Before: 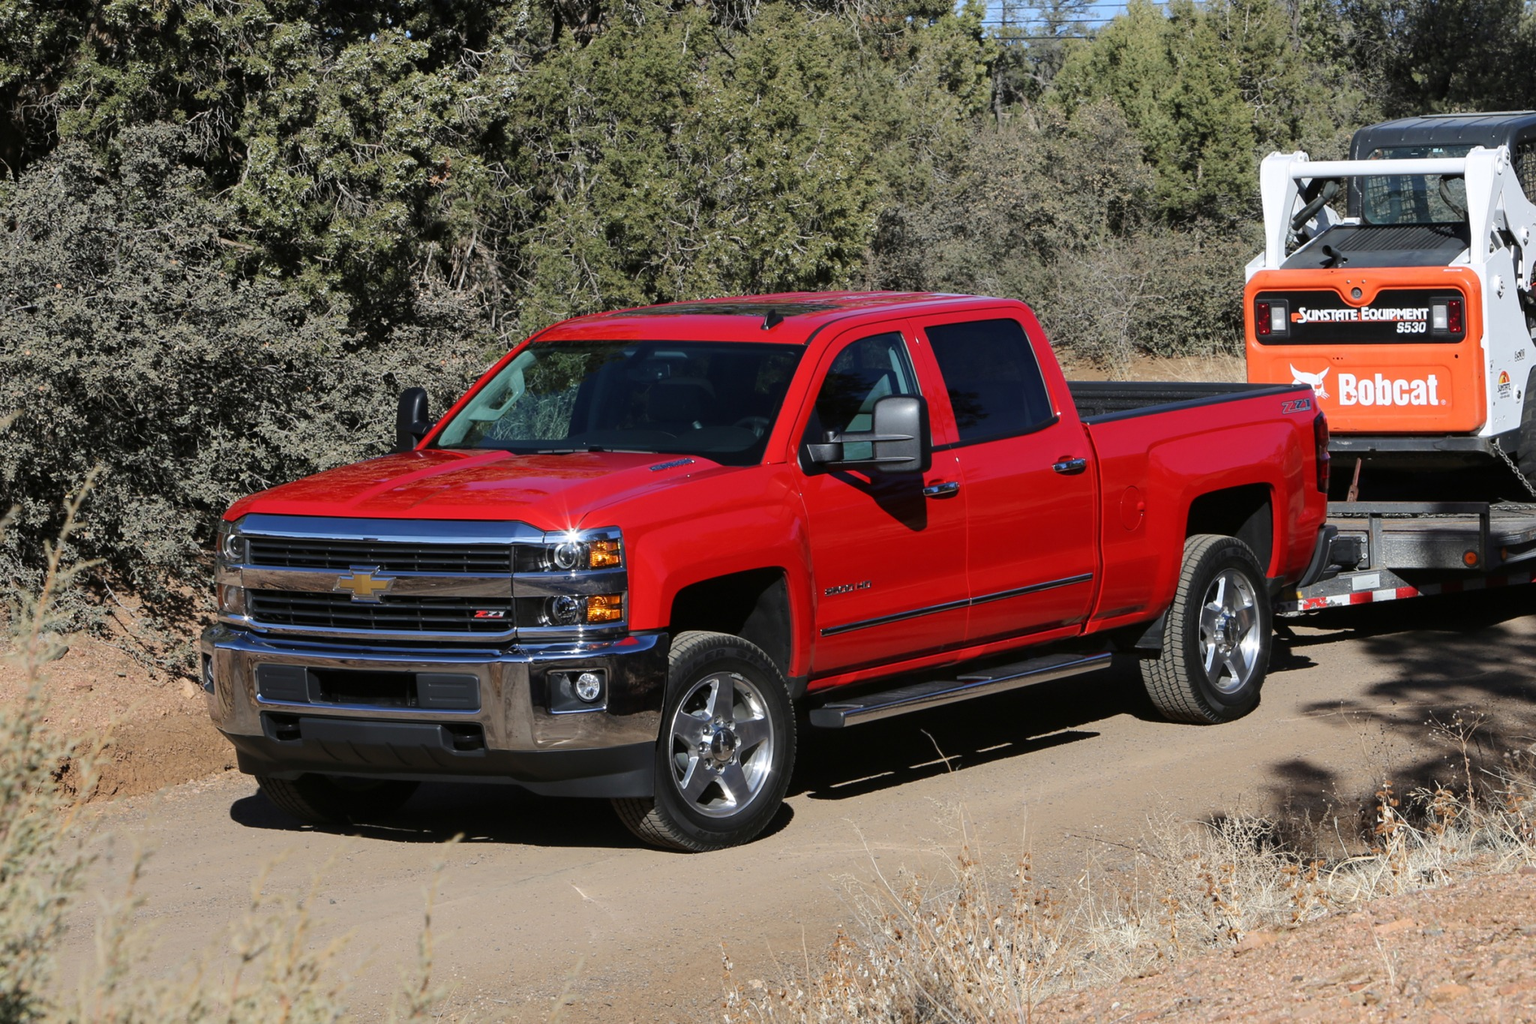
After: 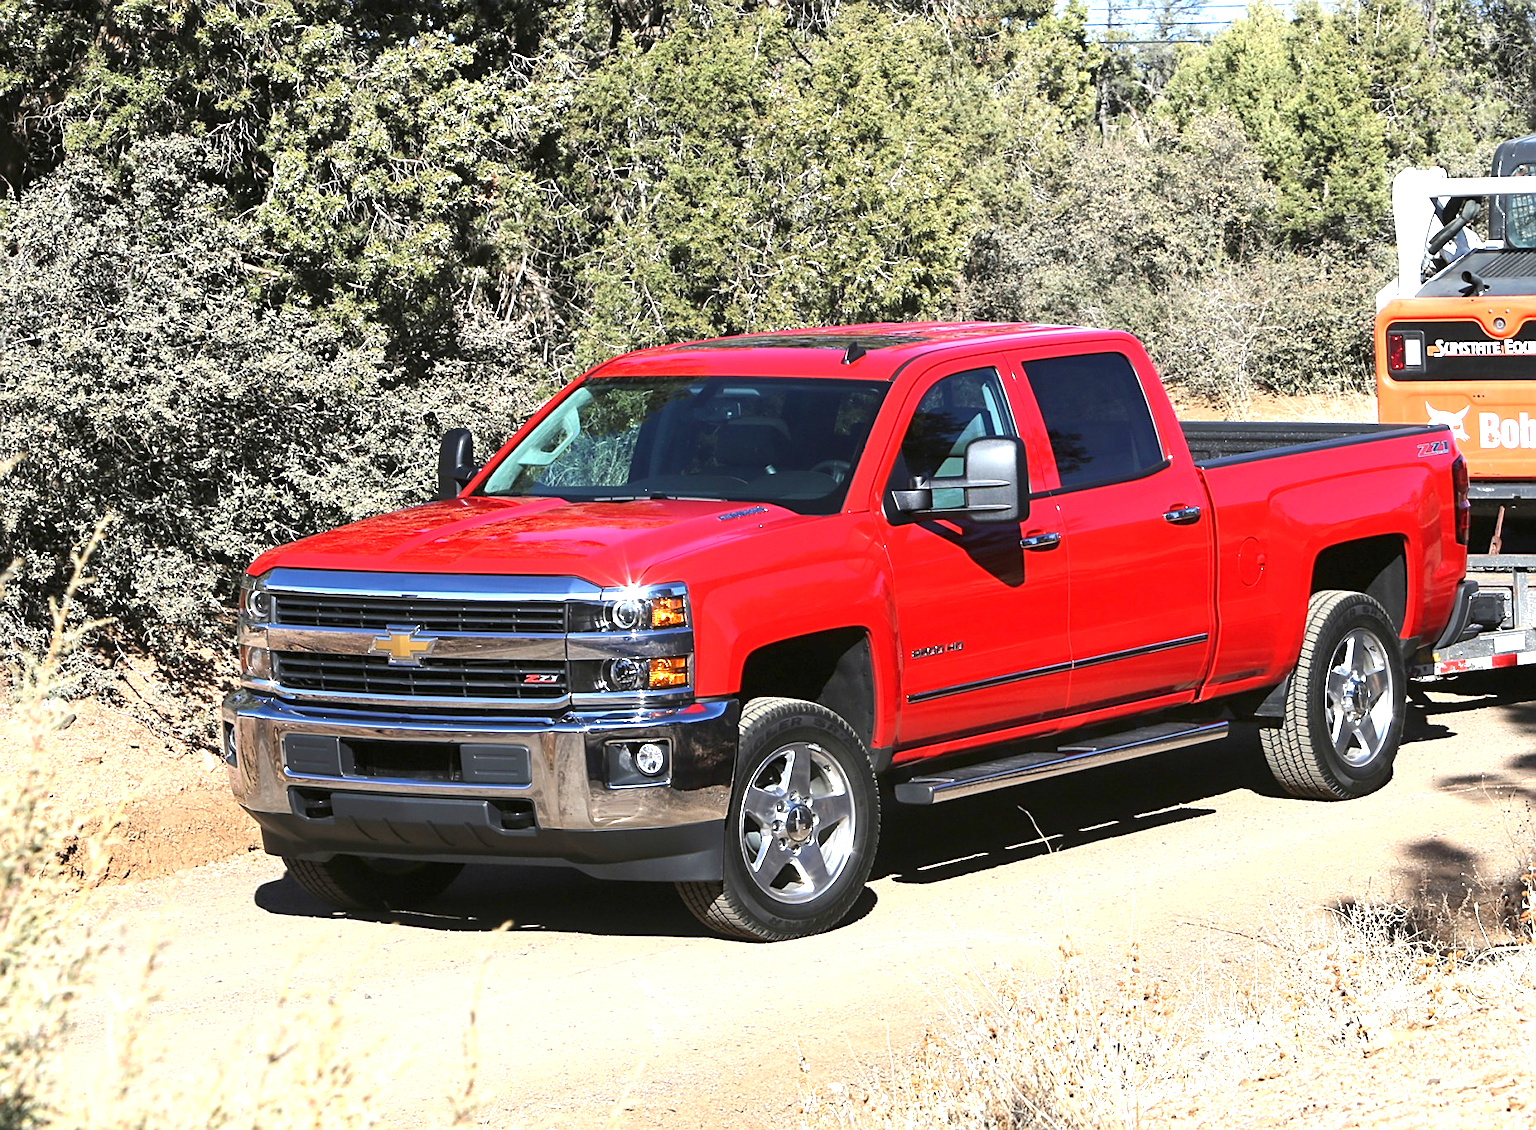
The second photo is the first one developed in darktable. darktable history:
exposure: black level correction 0, exposure 1.484 EV, compensate highlight preservation false
sharpen: on, module defaults
crop: right 9.503%, bottom 0.024%
